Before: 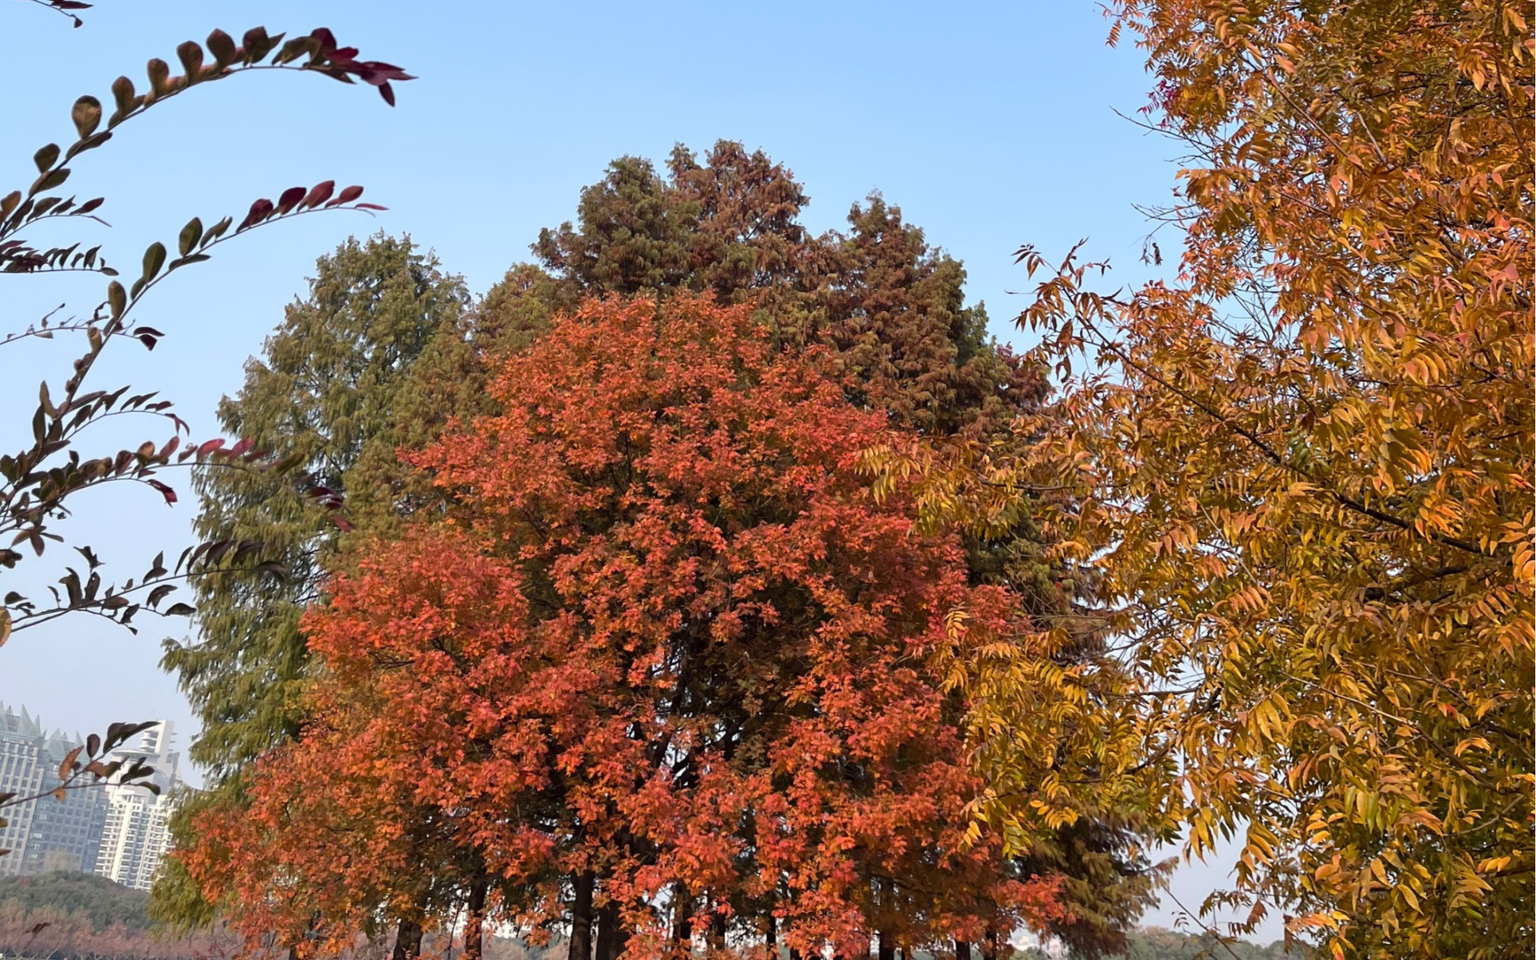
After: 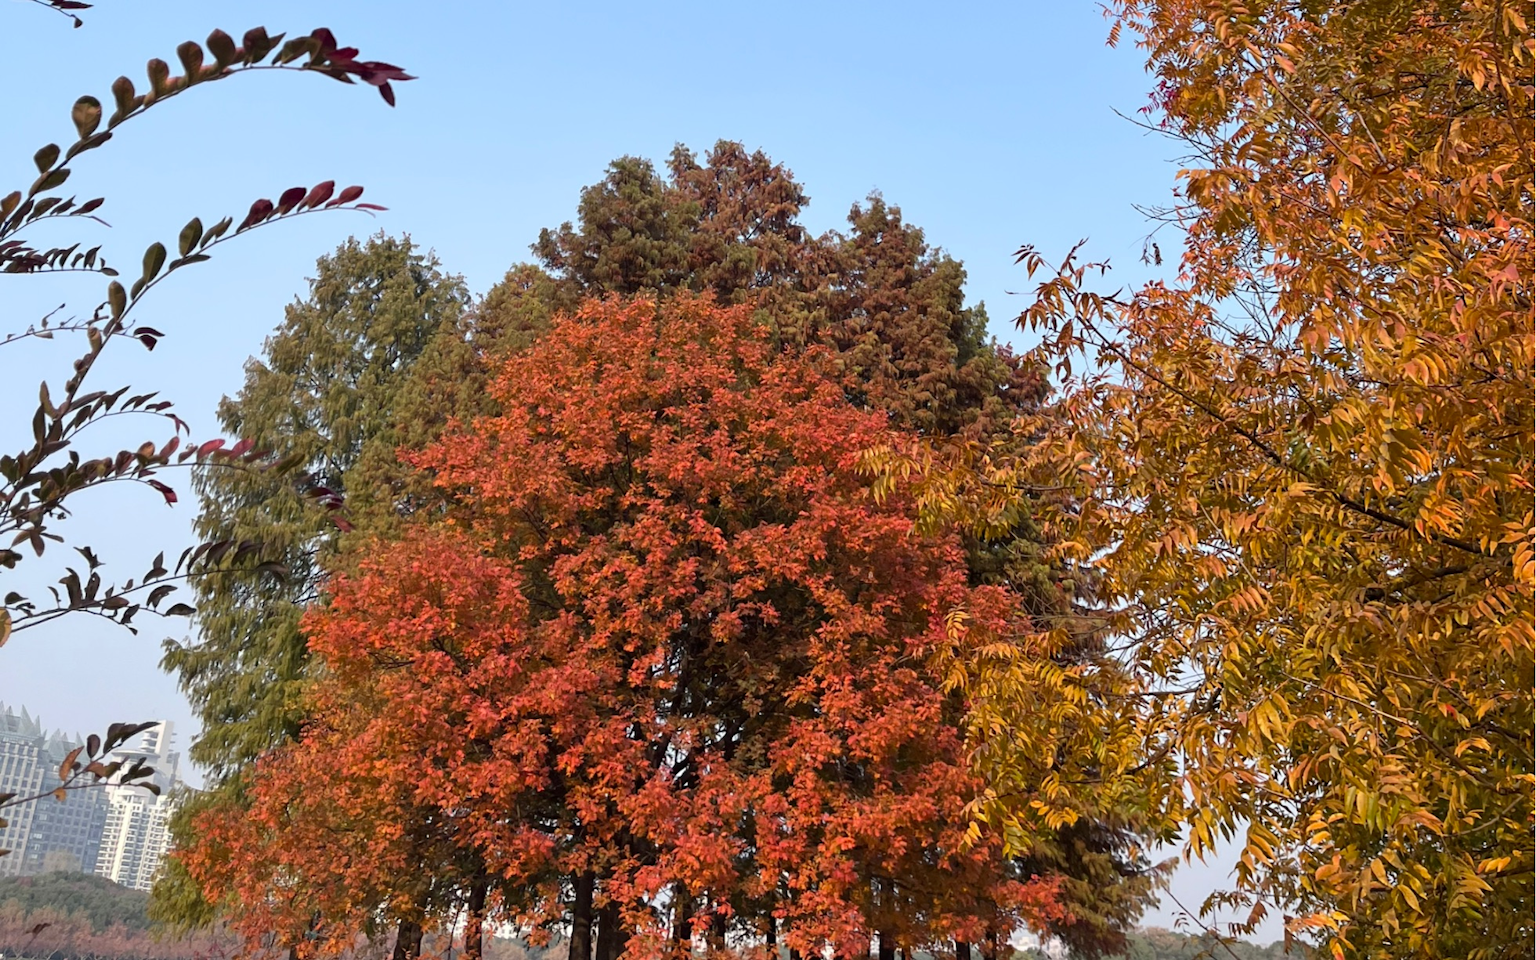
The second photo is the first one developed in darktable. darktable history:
color zones: curves: ch1 [(0, 0.513) (0.143, 0.524) (0.286, 0.511) (0.429, 0.506) (0.571, 0.503) (0.714, 0.503) (0.857, 0.508) (1, 0.513)]
